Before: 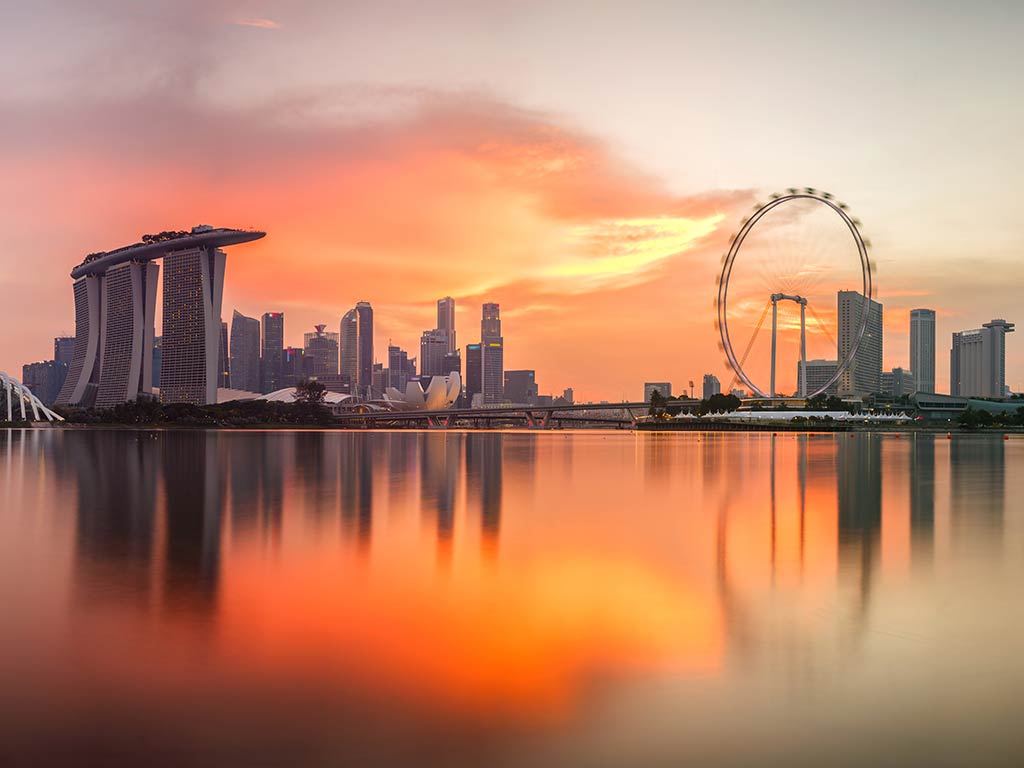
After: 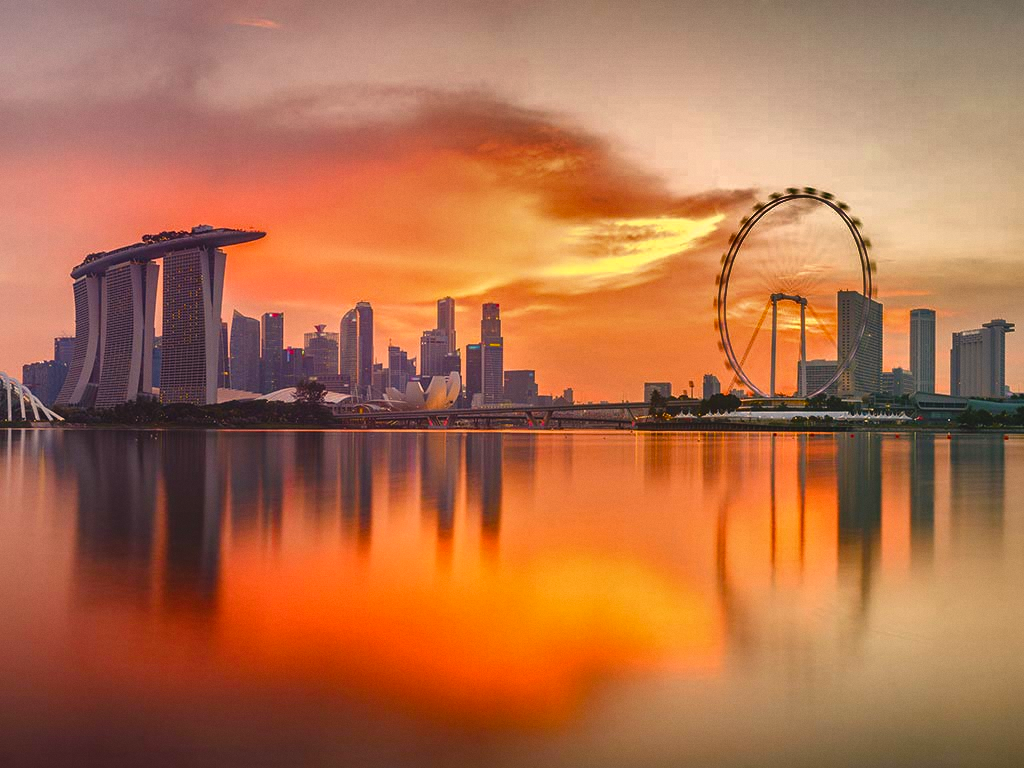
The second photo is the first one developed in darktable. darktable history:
color balance rgb: shadows lift › chroma 2%, shadows lift › hue 247.2°, power › chroma 0.3%, power › hue 25.2°, highlights gain › chroma 3%, highlights gain › hue 60°, global offset › luminance 0.75%, perceptual saturation grading › global saturation 20%, perceptual saturation grading › highlights -20%, perceptual saturation grading › shadows 30%, global vibrance 20%
grain: coarseness 0.09 ISO, strength 10%
base curve: curves: ch0 [(0, 0) (0.303, 0.277) (1, 1)]
shadows and highlights: shadows 24.5, highlights -78.15, soften with gaussian
